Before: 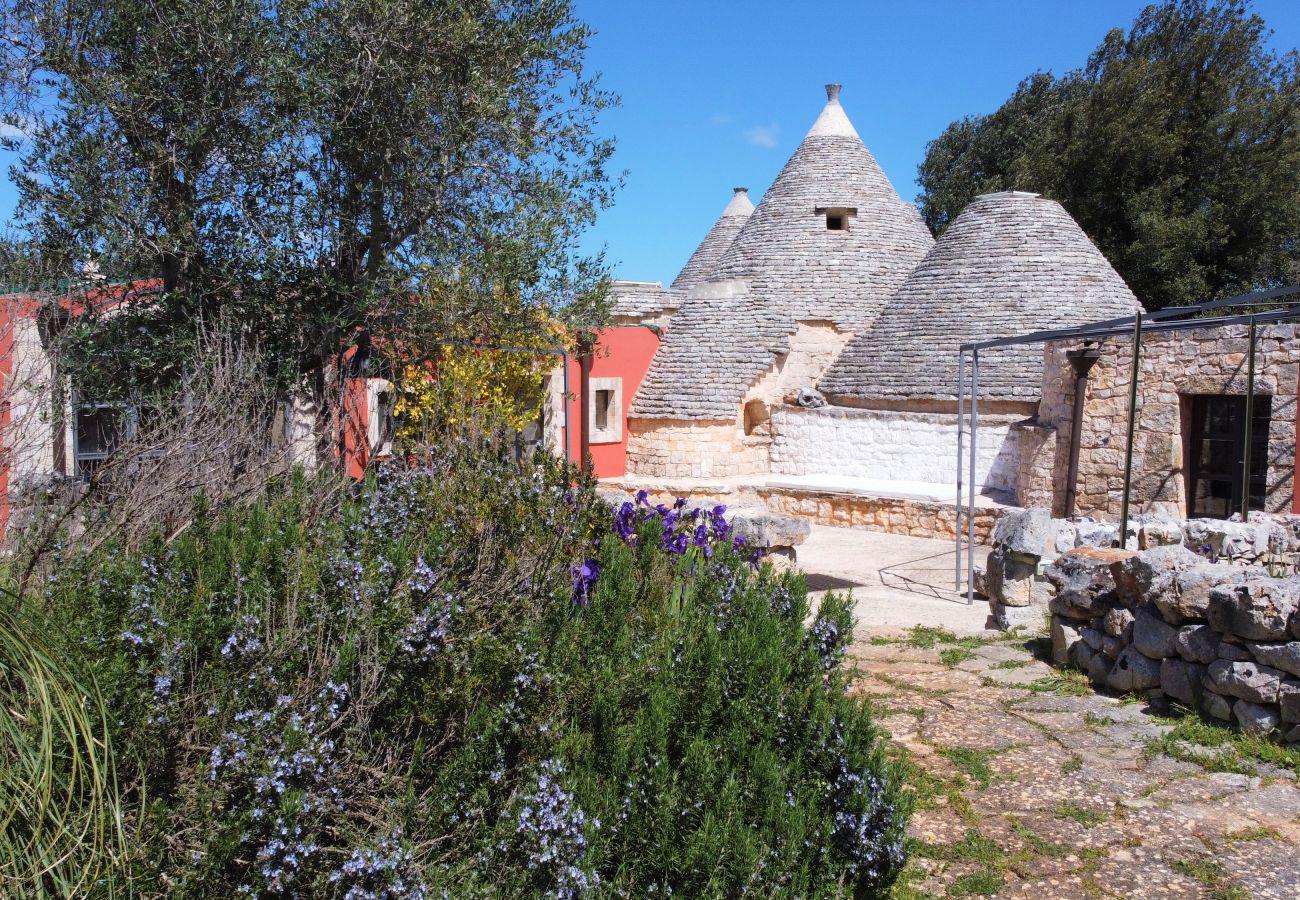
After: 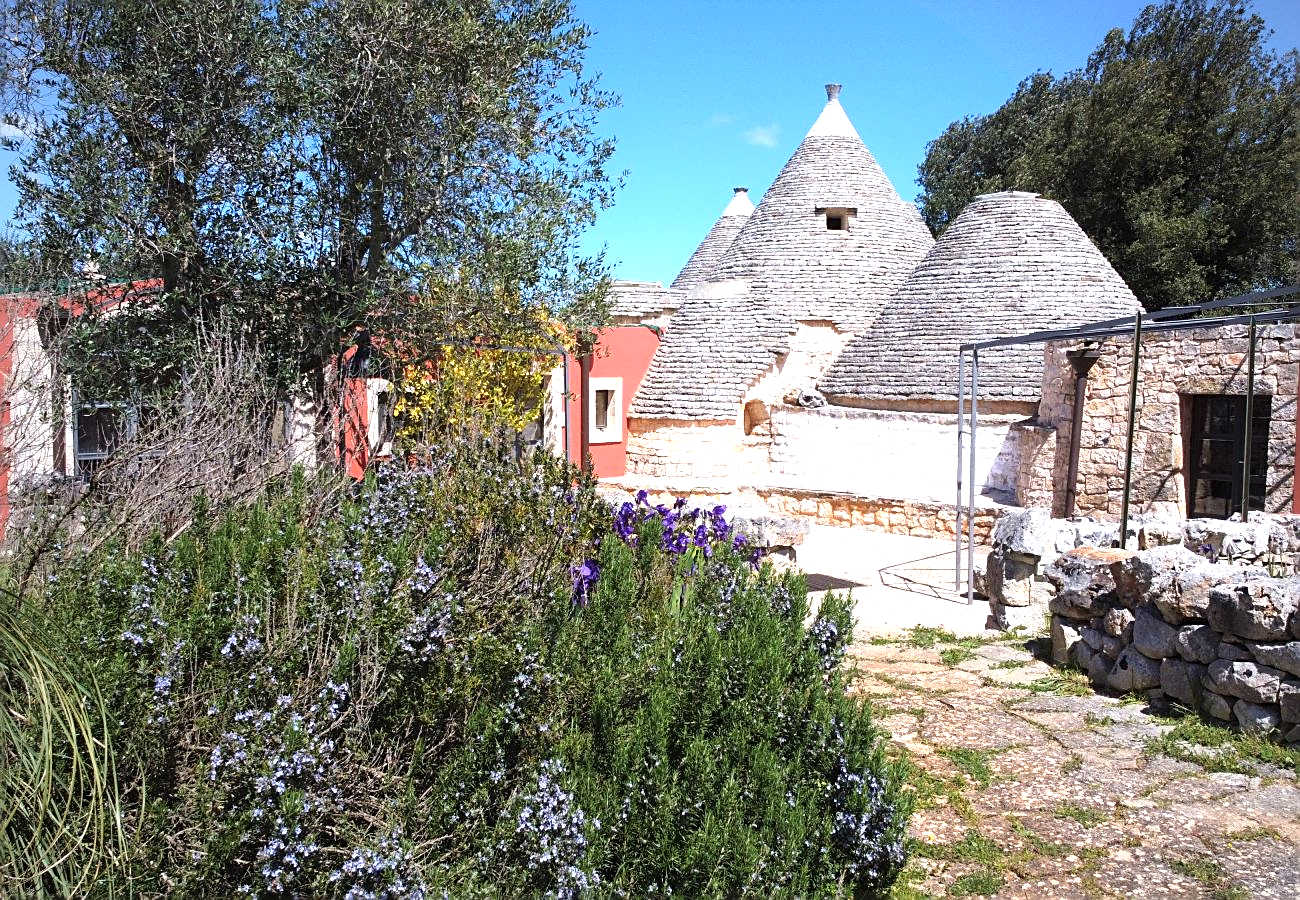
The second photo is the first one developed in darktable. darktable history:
vignetting: fall-off radius 61.06%, brightness -0.457, saturation -0.298, unbound false
sharpen: on, module defaults
tone equalizer: -8 EV -0.74 EV, -7 EV -0.723 EV, -6 EV -0.579 EV, -5 EV -0.383 EV, -3 EV 0.393 EV, -2 EV 0.6 EV, -1 EV 0.691 EV, +0 EV 0.75 EV, smoothing diameter 24.77%, edges refinement/feathering 6.98, preserve details guided filter
